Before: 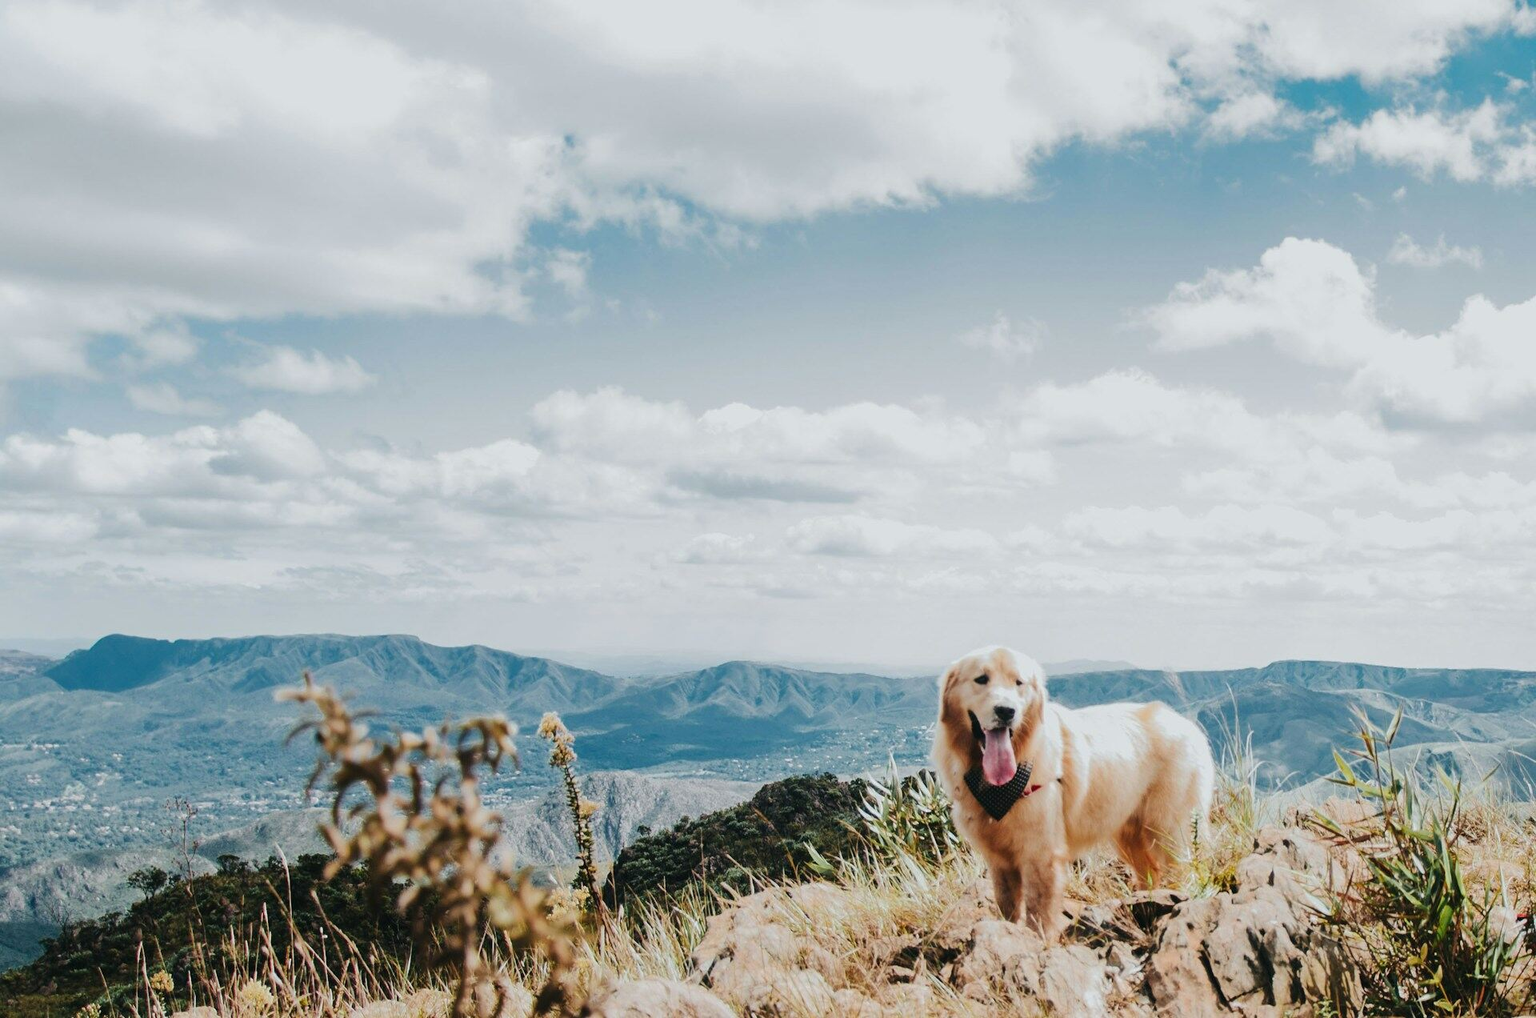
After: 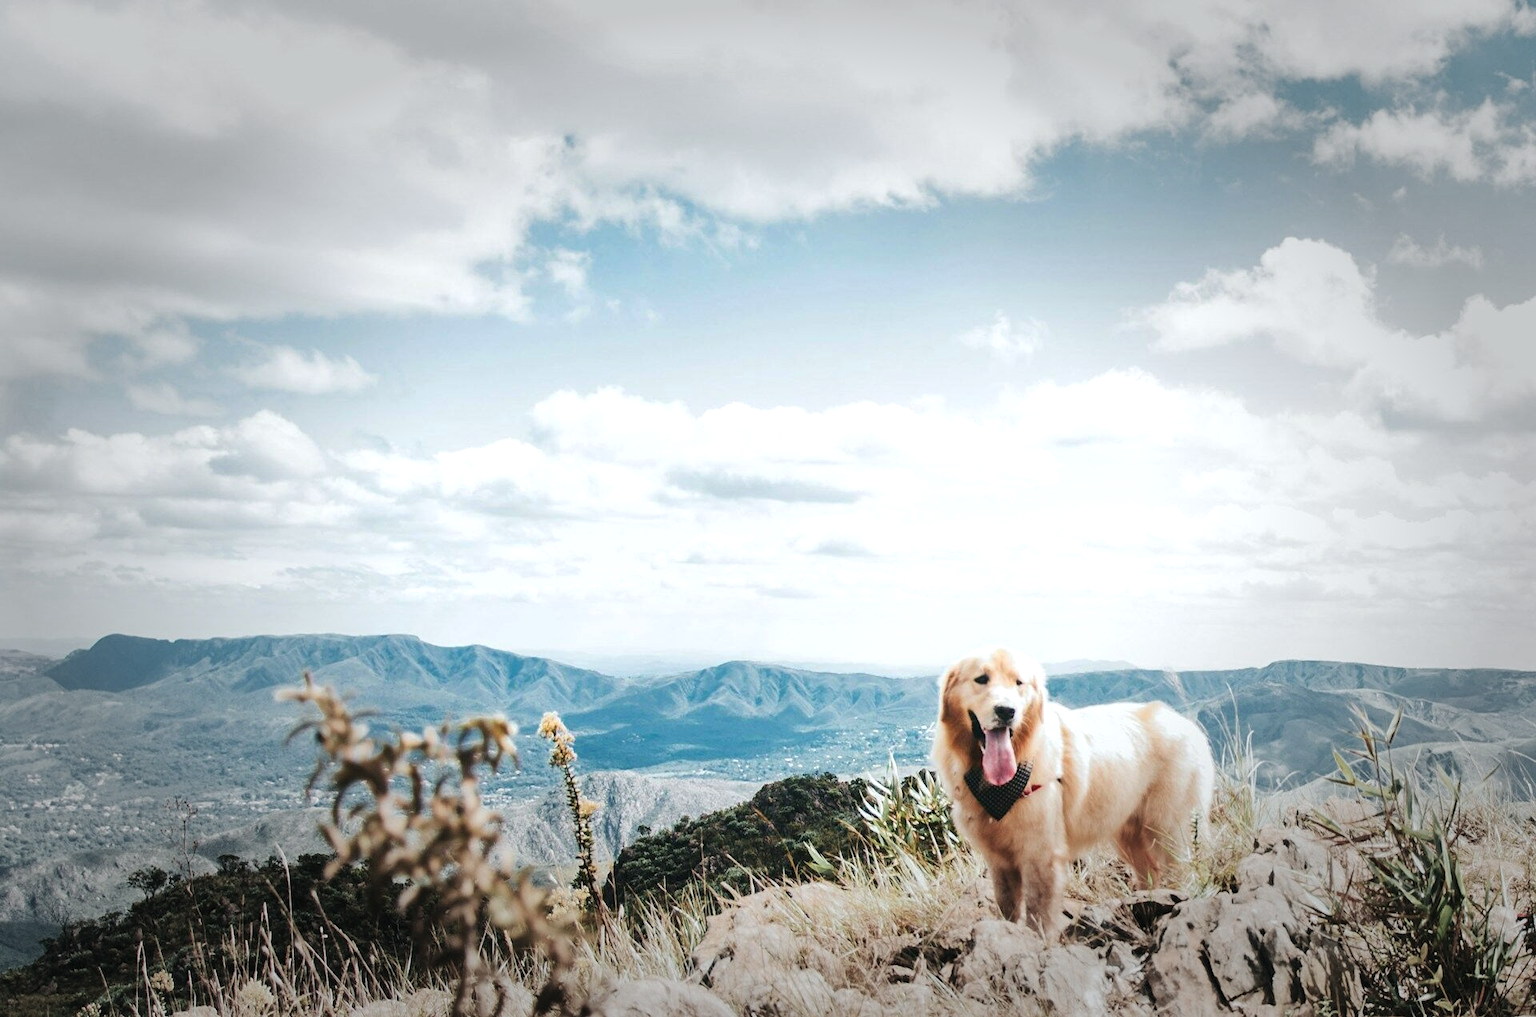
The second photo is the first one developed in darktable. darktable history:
exposure: exposure 0.661 EV, compensate highlight preservation false
color correction: highlights a* -0.242, highlights b* -0.141
vignetting: fall-off start 48.49%, automatic ratio true, width/height ratio 1.293
